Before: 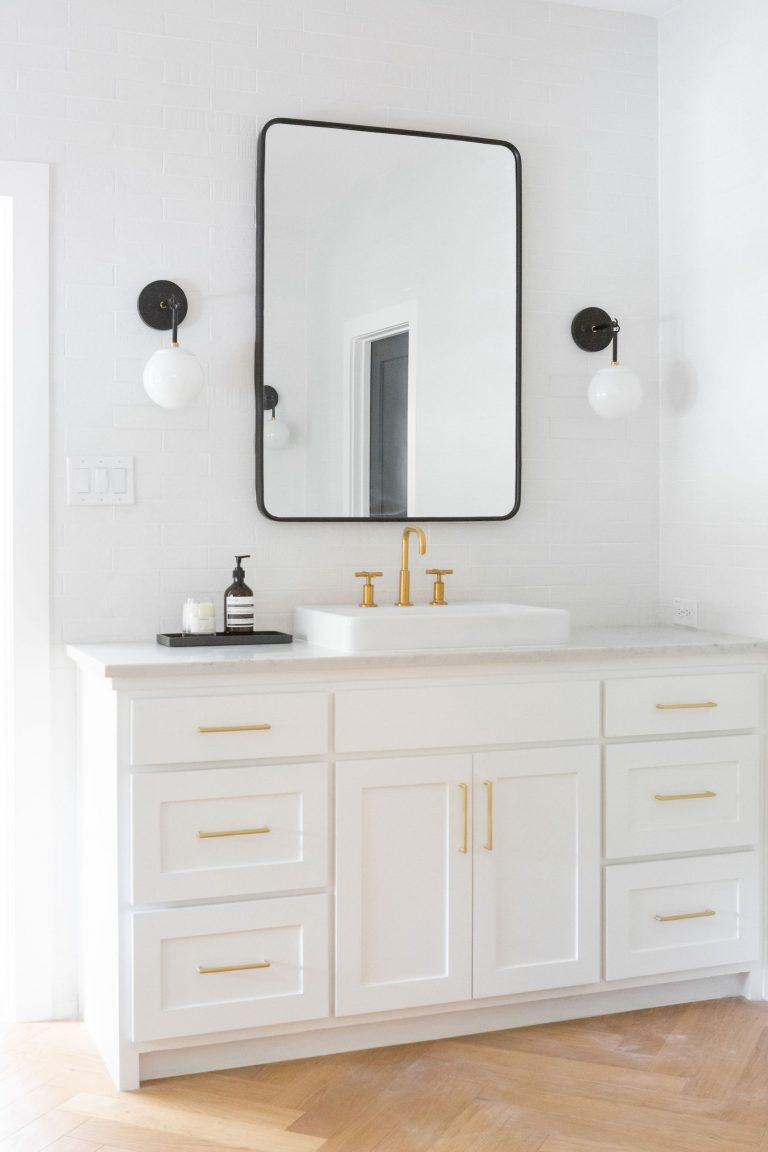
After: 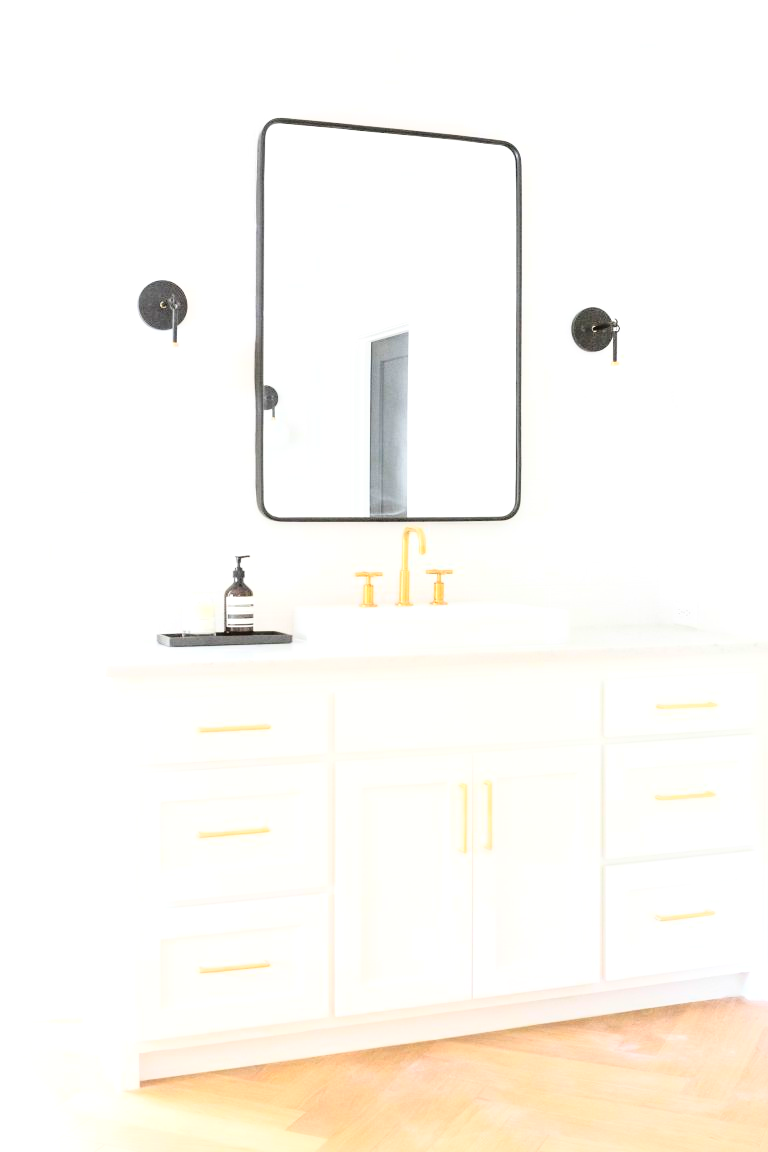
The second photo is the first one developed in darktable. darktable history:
exposure: exposure 0.724 EV, compensate highlight preservation false
base curve: curves: ch0 [(0, 0) (0.028, 0.03) (0.121, 0.232) (0.46, 0.748) (0.859, 0.968) (1, 1)]
